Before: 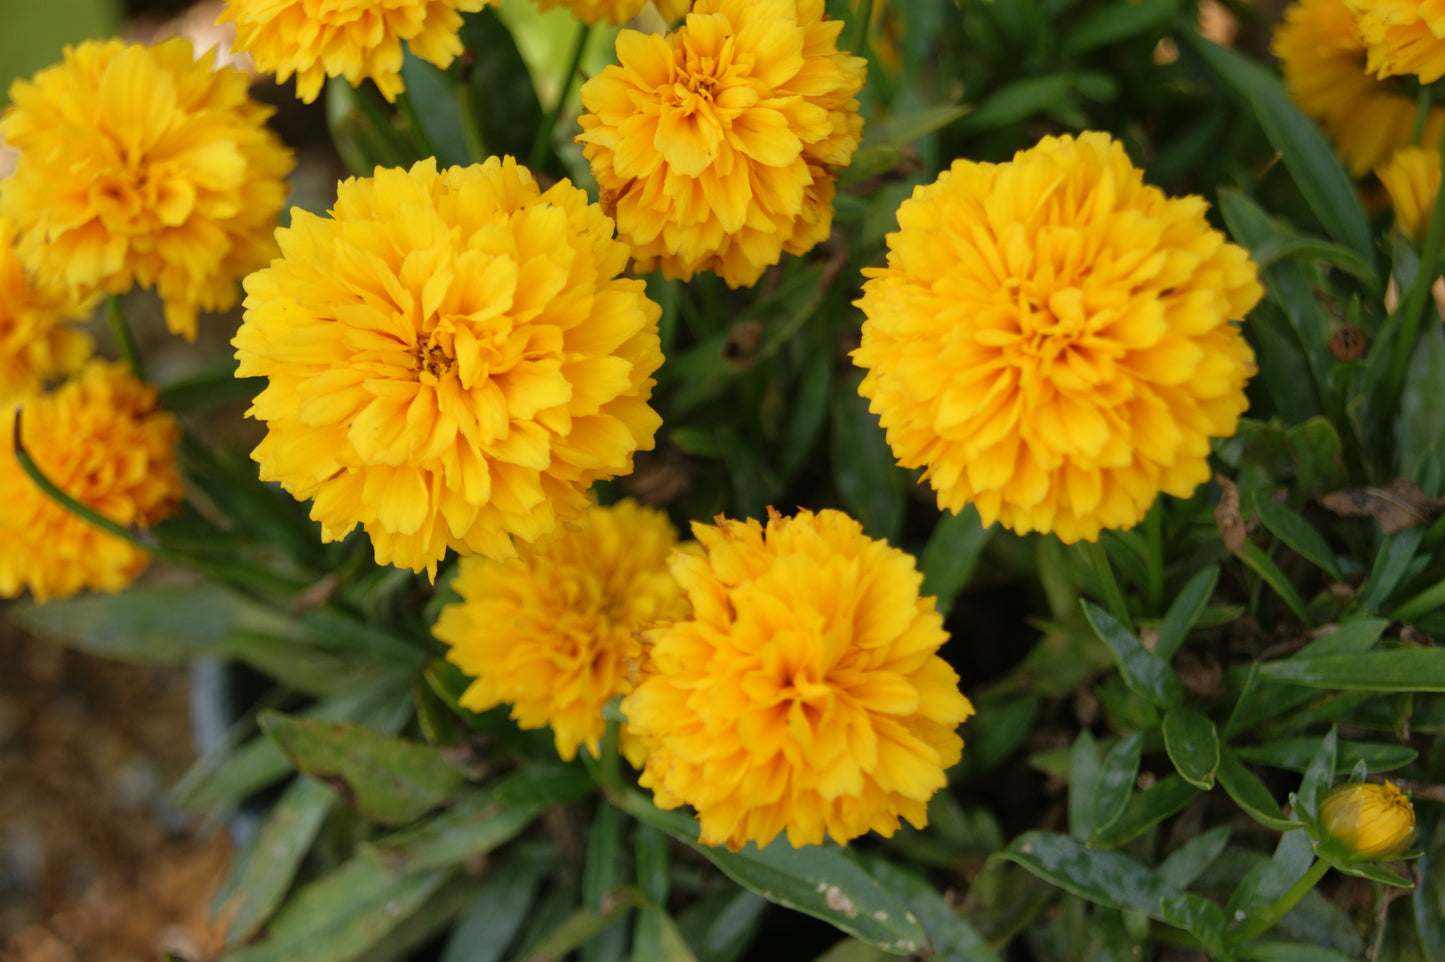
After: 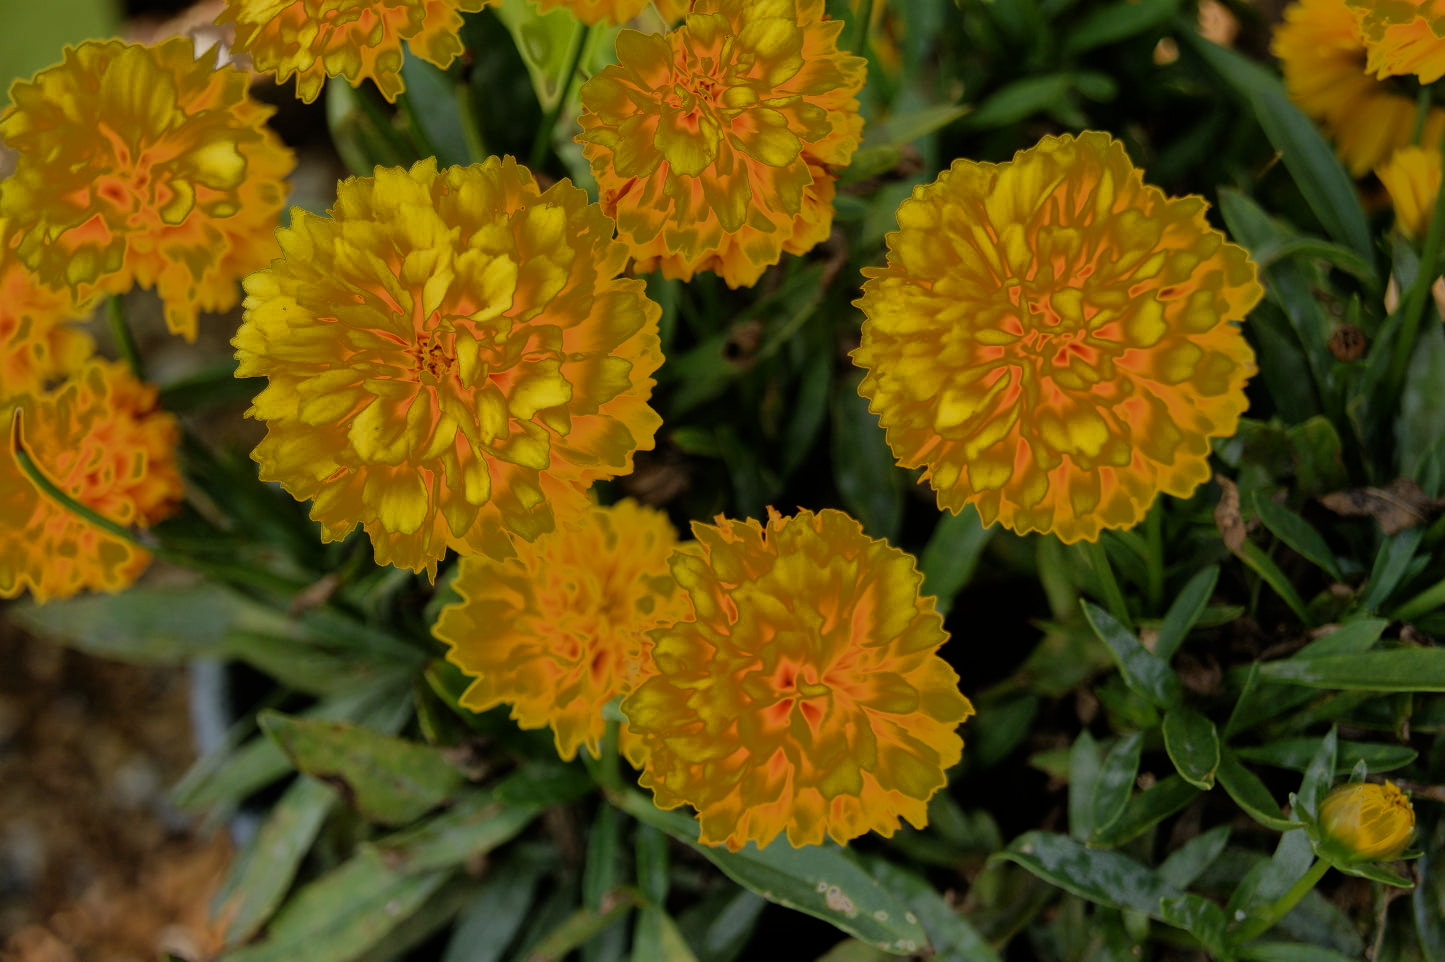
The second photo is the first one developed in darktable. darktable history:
filmic rgb: black relative exposure -7.32 EV, white relative exposure 5.09 EV, hardness 3.2
contrast brightness saturation: contrast 0.08, saturation 0.02
fill light: exposure -0.73 EV, center 0.69, width 2.2
tone equalizer: on, module defaults
